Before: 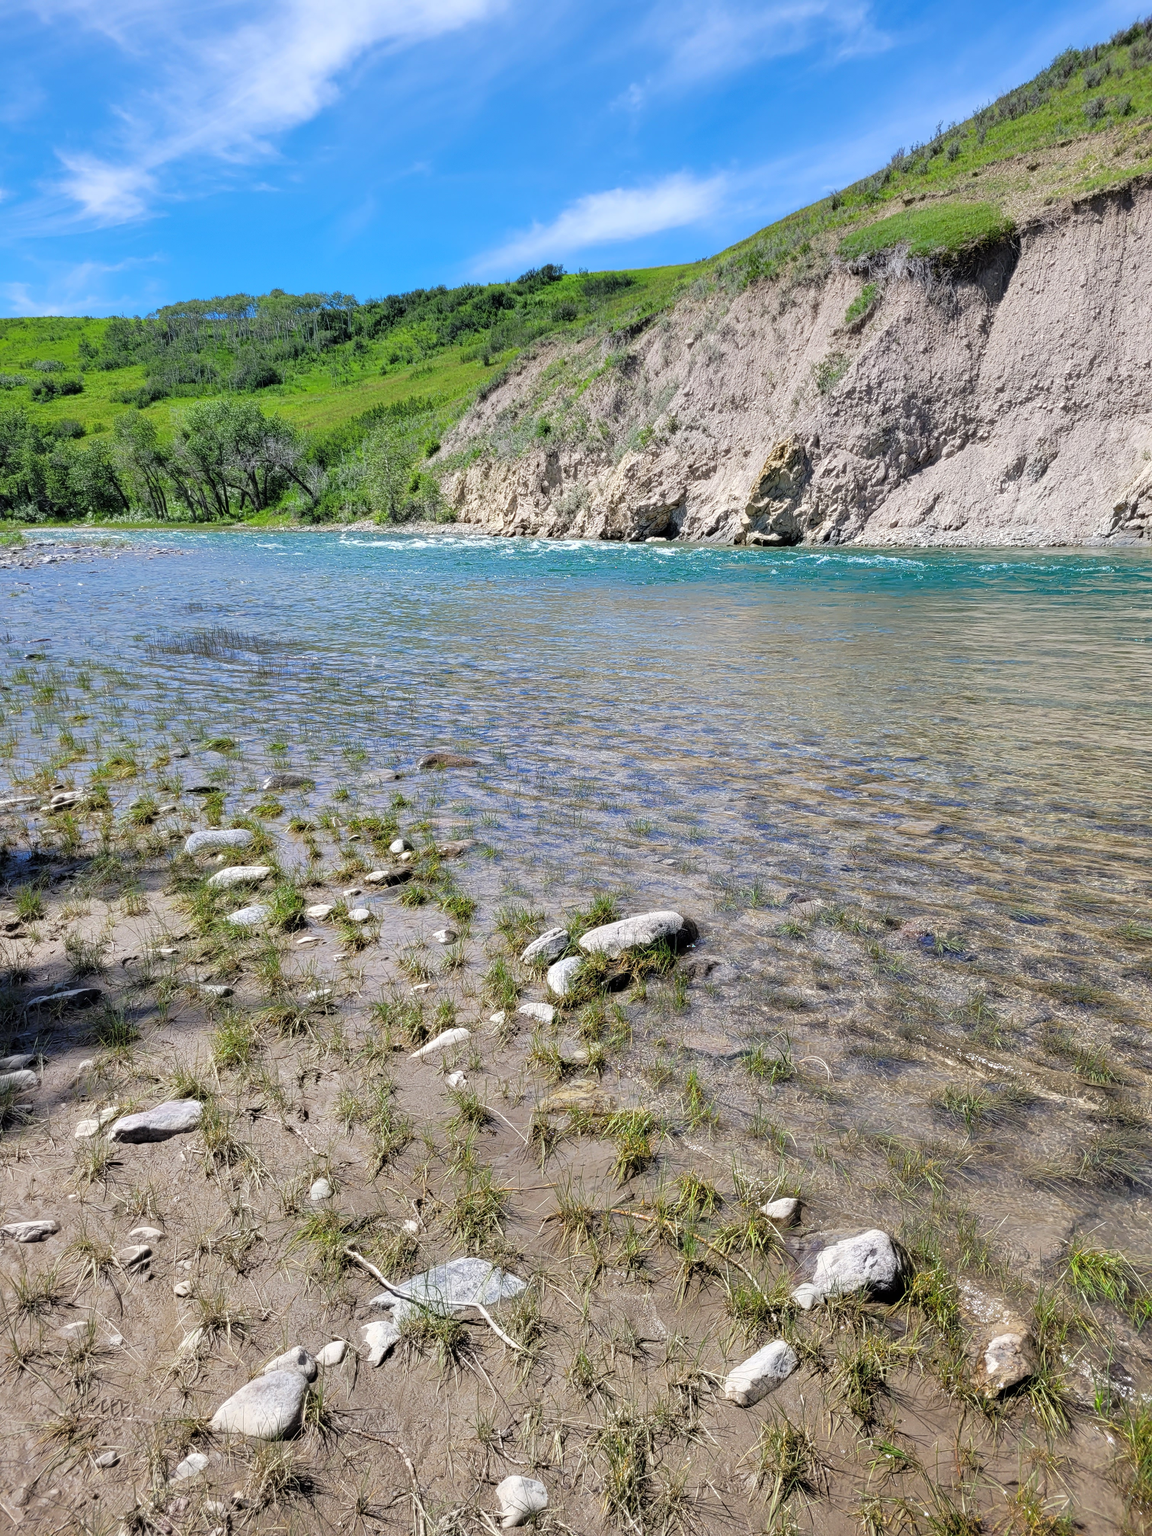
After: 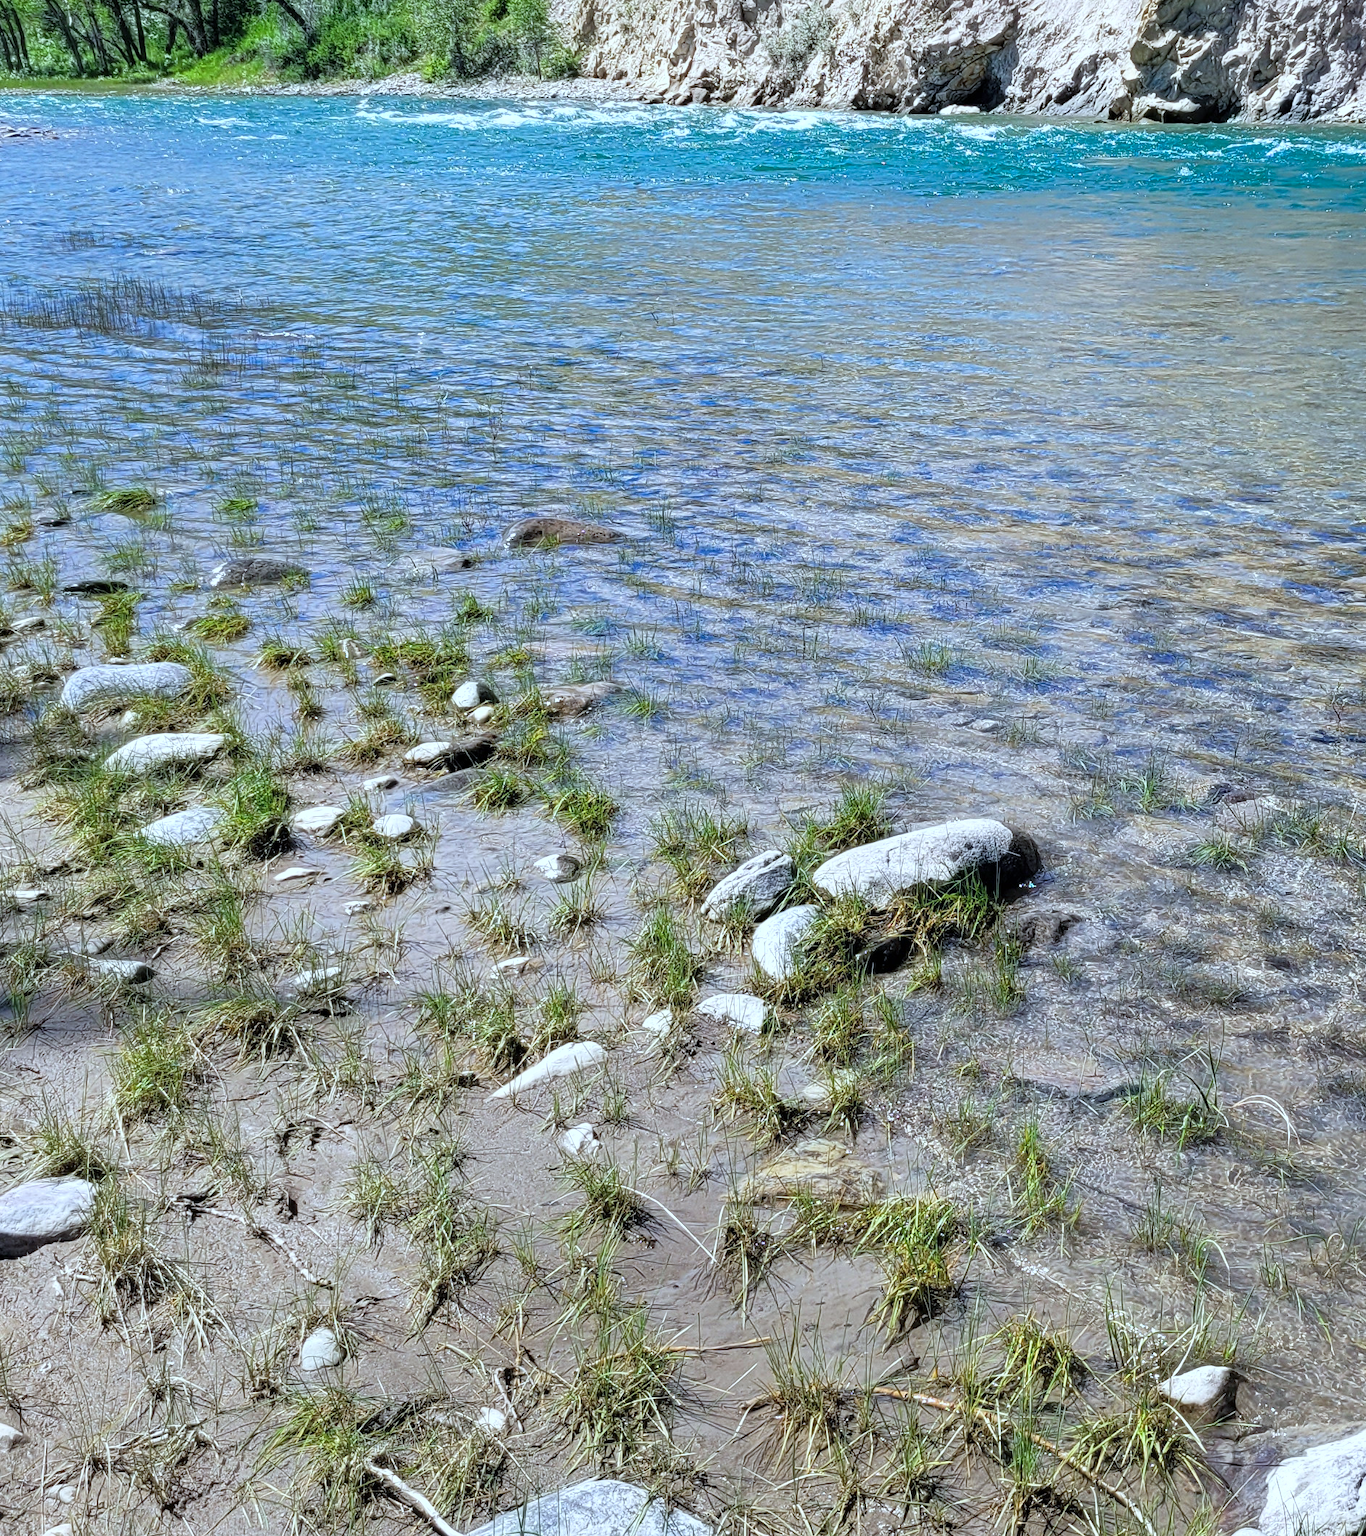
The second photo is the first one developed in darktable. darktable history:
levels: levels [0, 0.492, 0.984]
crop: left 13.285%, top 31.382%, right 24.498%, bottom 15.964%
shadows and highlights: shadows 0.586, highlights 41.12
color calibration: output R [1.003, 0.027, -0.041, 0], output G [-0.018, 1.043, -0.038, 0], output B [0.071, -0.086, 1.017, 0], gray › normalize channels true, illuminant F (fluorescent), F source F9 (Cool White Deluxe 4150 K) – high CRI, x 0.374, y 0.373, temperature 4155.44 K, gamut compression 0
